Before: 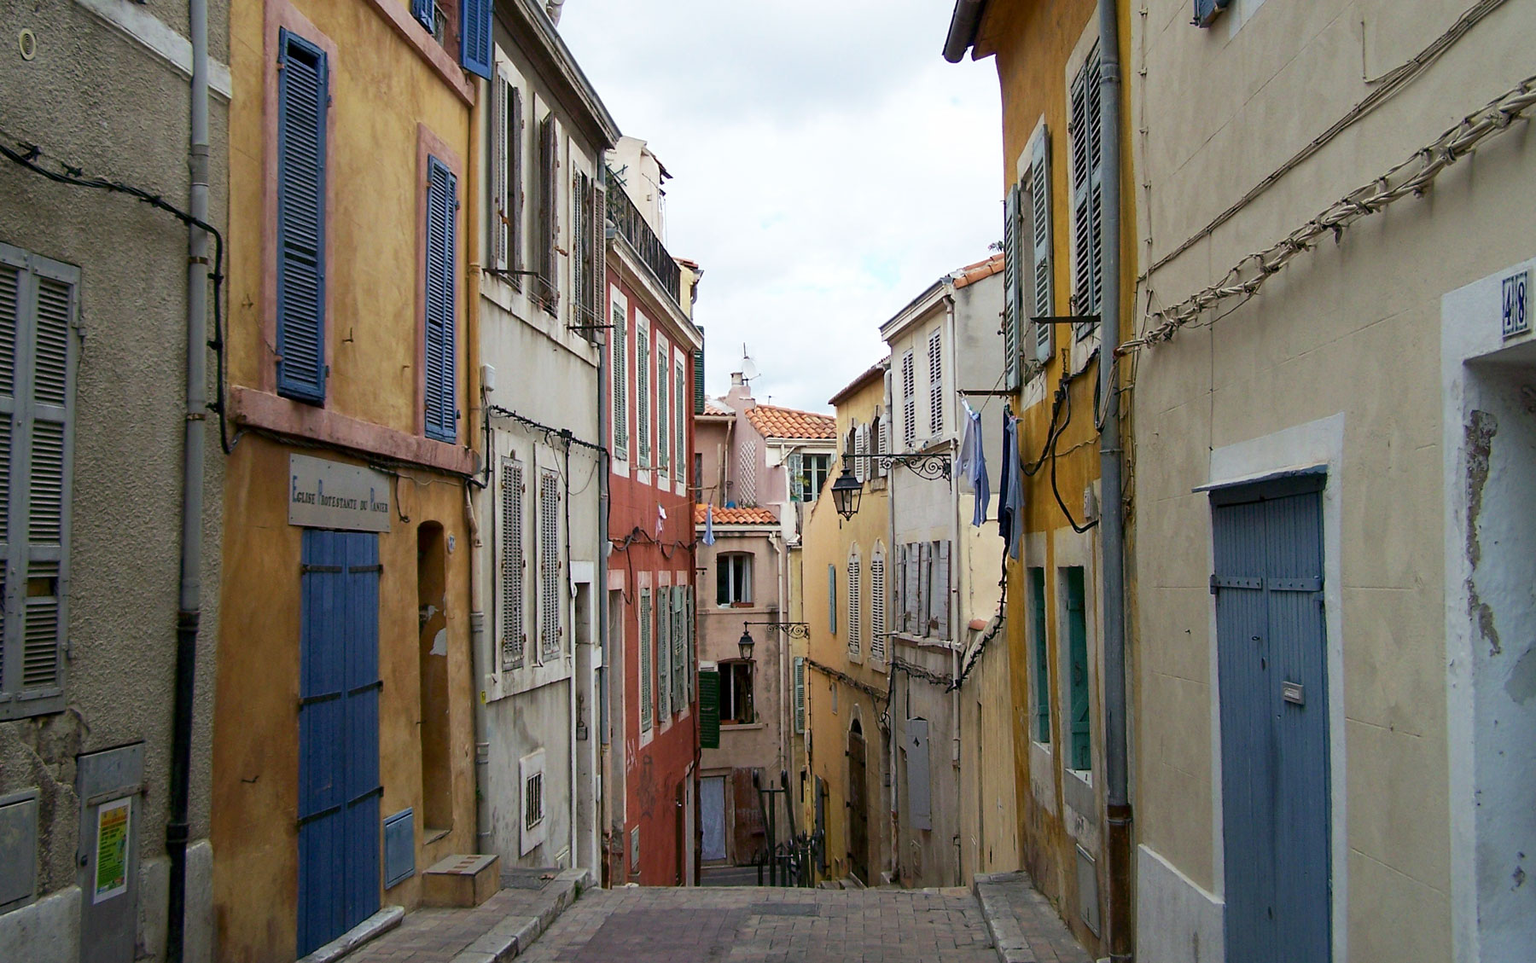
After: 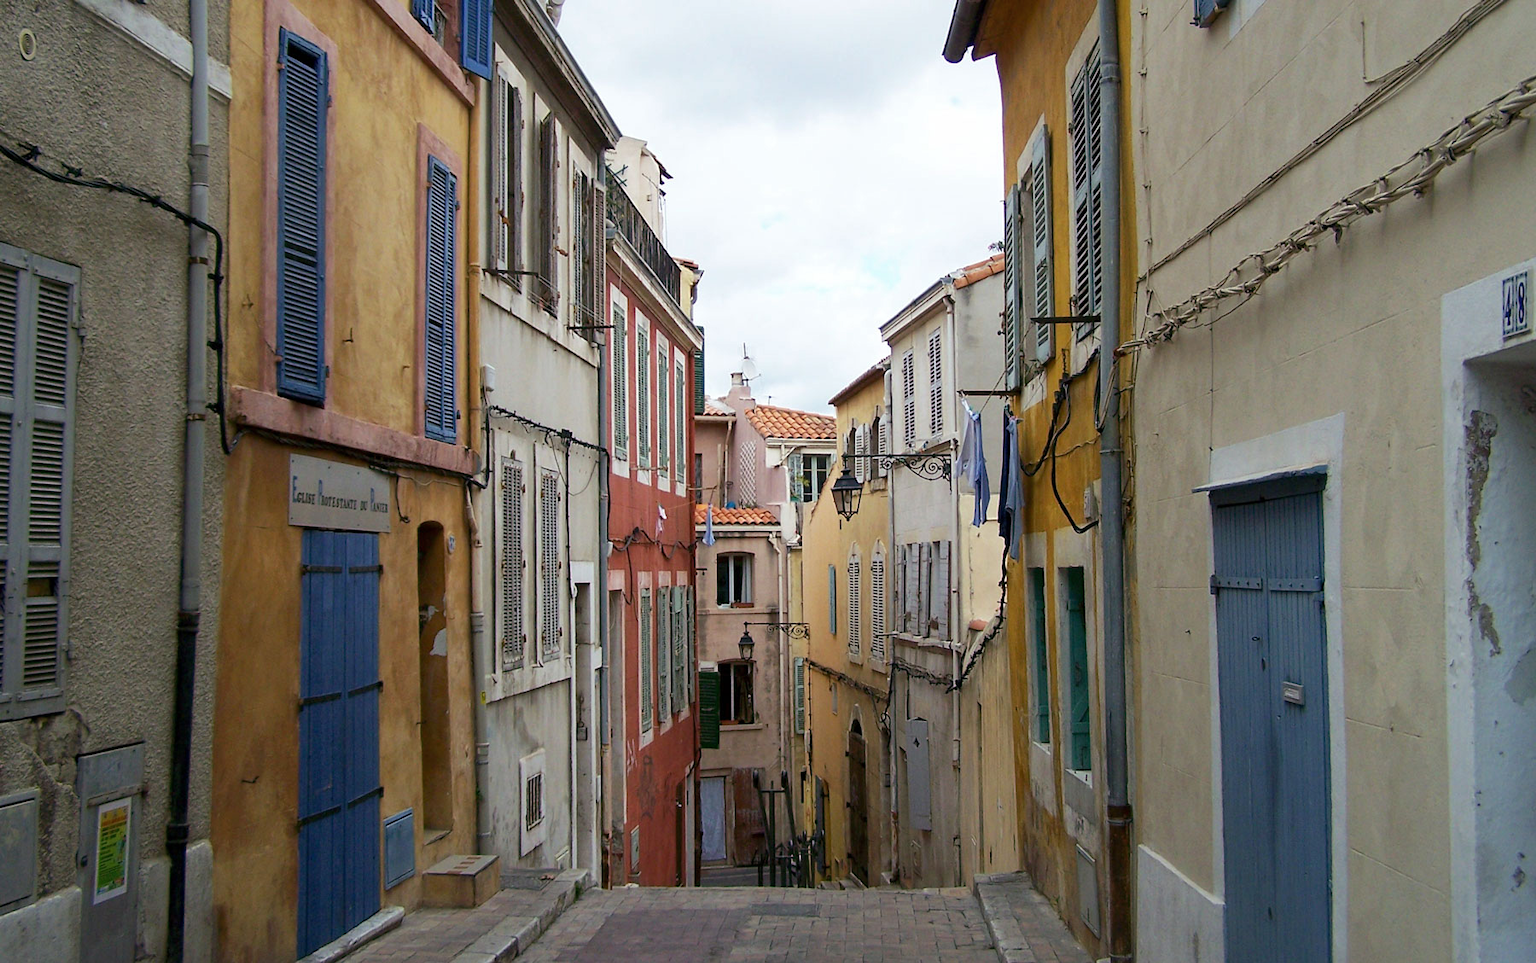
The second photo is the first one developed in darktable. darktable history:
shadows and highlights: shadows 25.1, highlights -23.52
